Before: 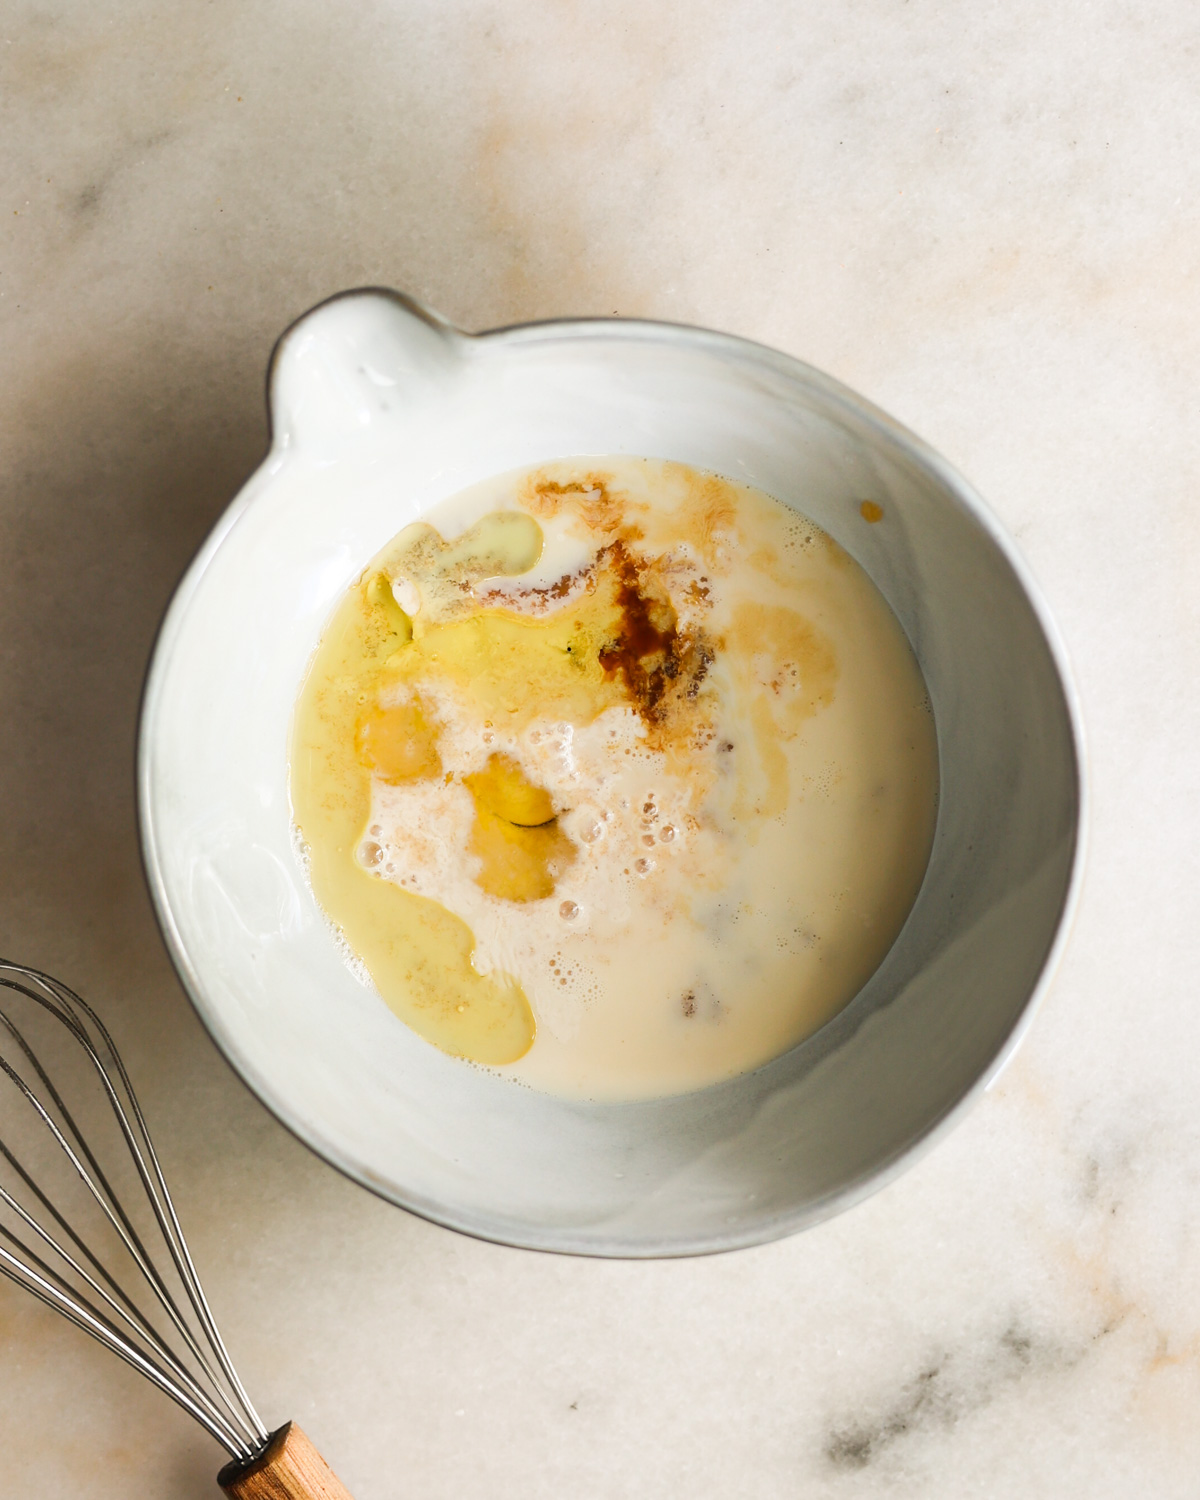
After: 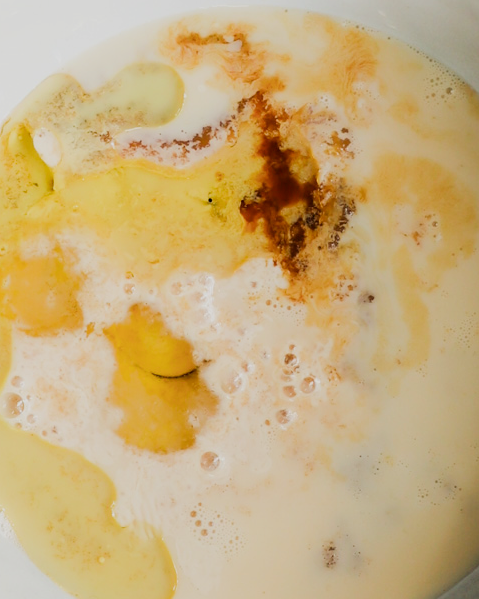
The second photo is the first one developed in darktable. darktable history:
crop: left 30%, top 30%, right 30%, bottom 30%
filmic rgb: black relative exposure -7.65 EV, white relative exposure 4.56 EV, hardness 3.61
exposure: black level correction 0.001, exposure 0.191 EV, compensate highlight preservation false
